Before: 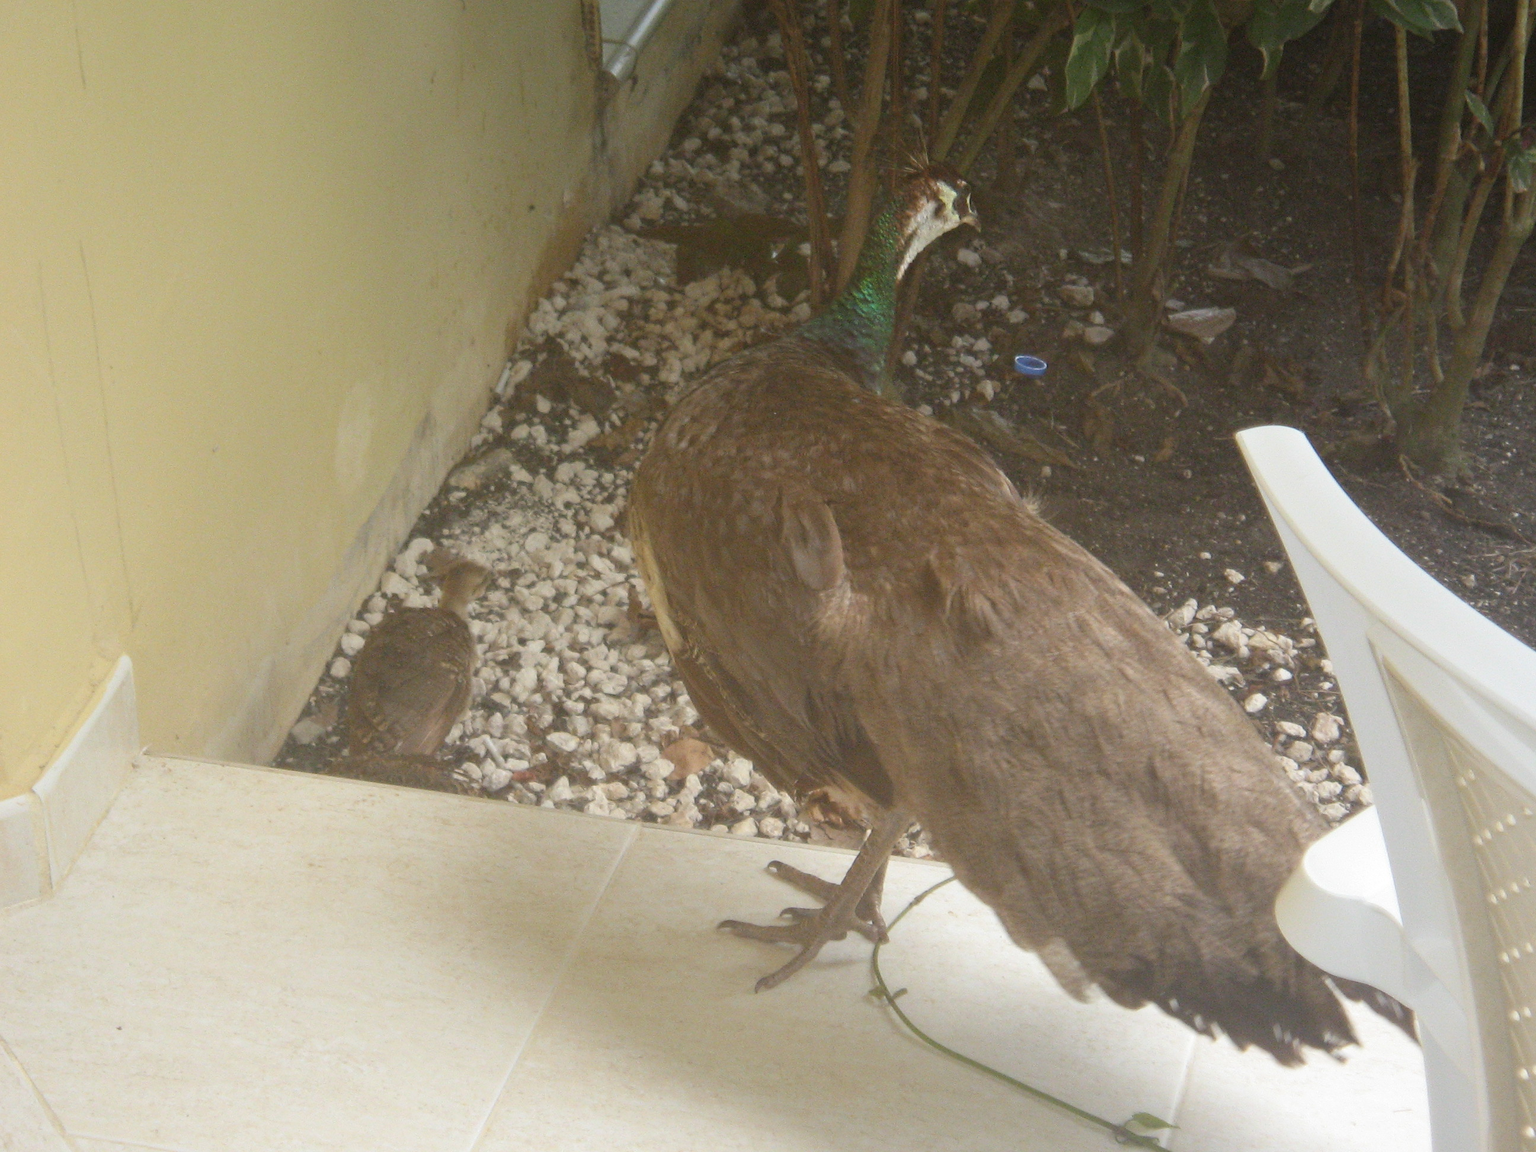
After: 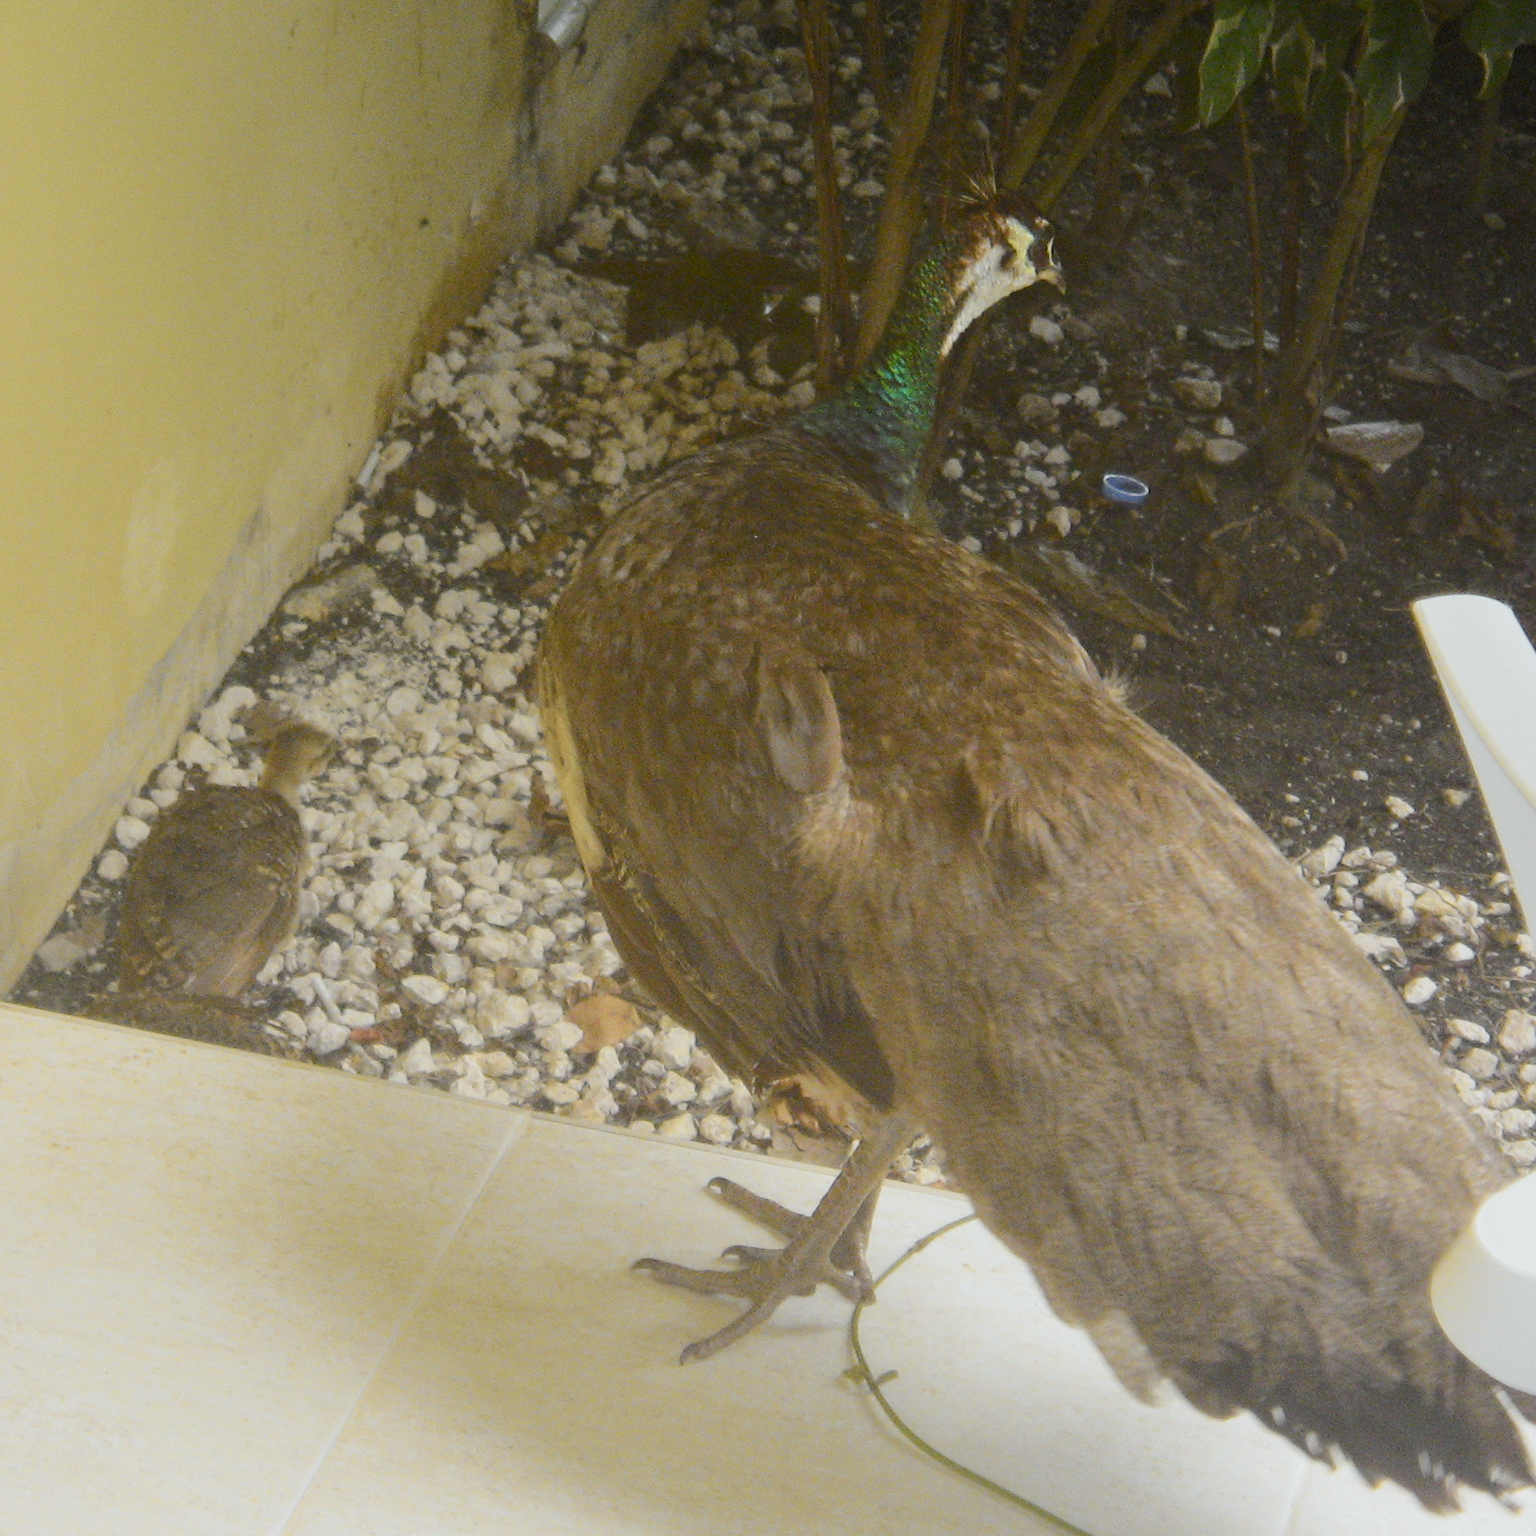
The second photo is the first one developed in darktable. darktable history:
crop and rotate: angle -3.27°, left 14.277%, top 0.028%, right 10.766%, bottom 0.028%
tone curve: curves: ch0 [(0, 0) (0.037, 0.011) (0.131, 0.108) (0.279, 0.279) (0.476, 0.554) (0.617, 0.693) (0.704, 0.77) (0.813, 0.852) (0.916, 0.924) (1, 0.993)]; ch1 [(0, 0) (0.318, 0.278) (0.444, 0.427) (0.493, 0.492) (0.508, 0.502) (0.534, 0.531) (0.562, 0.571) (0.626, 0.667) (0.746, 0.764) (1, 1)]; ch2 [(0, 0) (0.316, 0.292) (0.381, 0.37) (0.423, 0.448) (0.476, 0.492) (0.502, 0.498) (0.522, 0.518) (0.533, 0.532) (0.586, 0.631) (0.634, 0.663) (0.7, 0.7) (0.861, 0.808) (1, 0.951)], color space Lab, independent channels, preserve colors none
exposure: exposure -0.293 EV, compensate highlight preservation false
